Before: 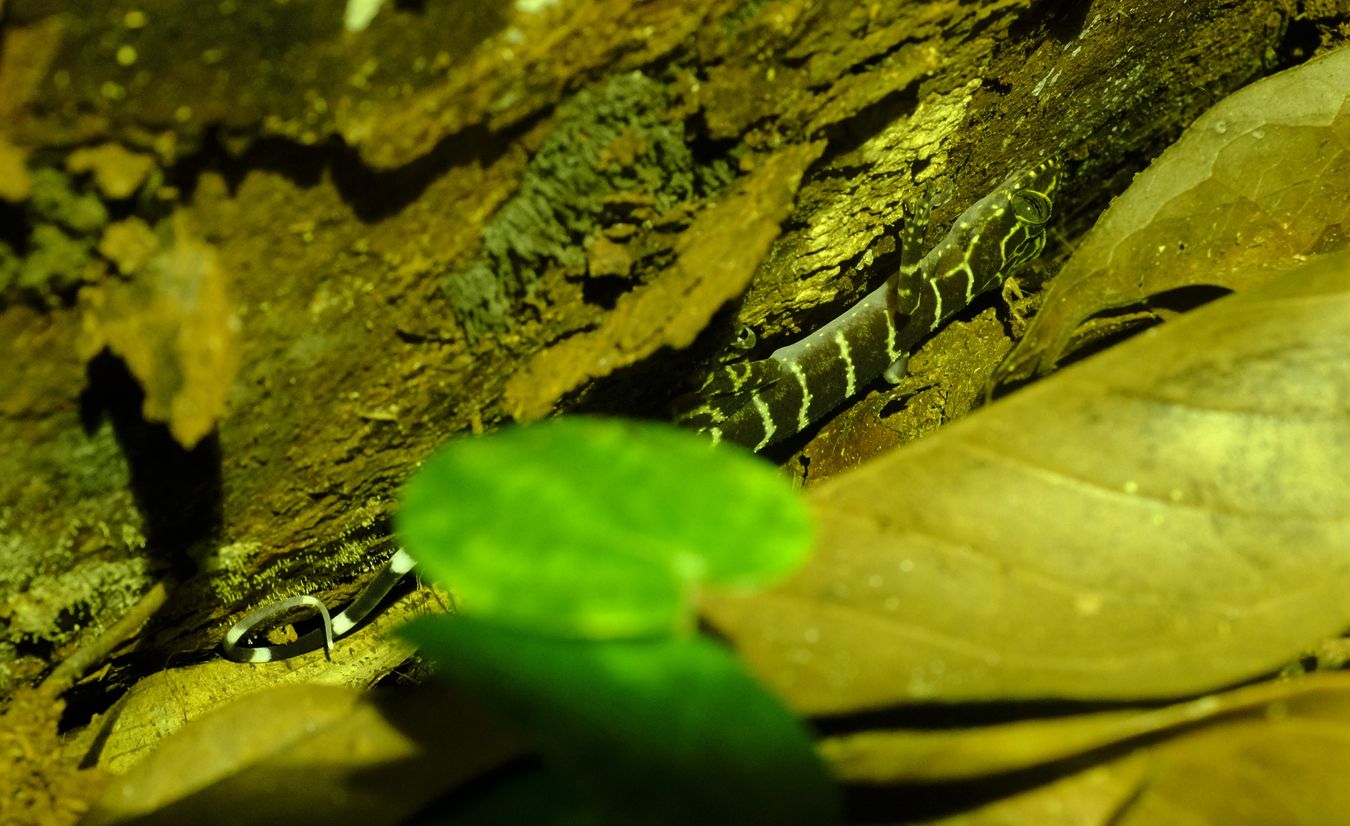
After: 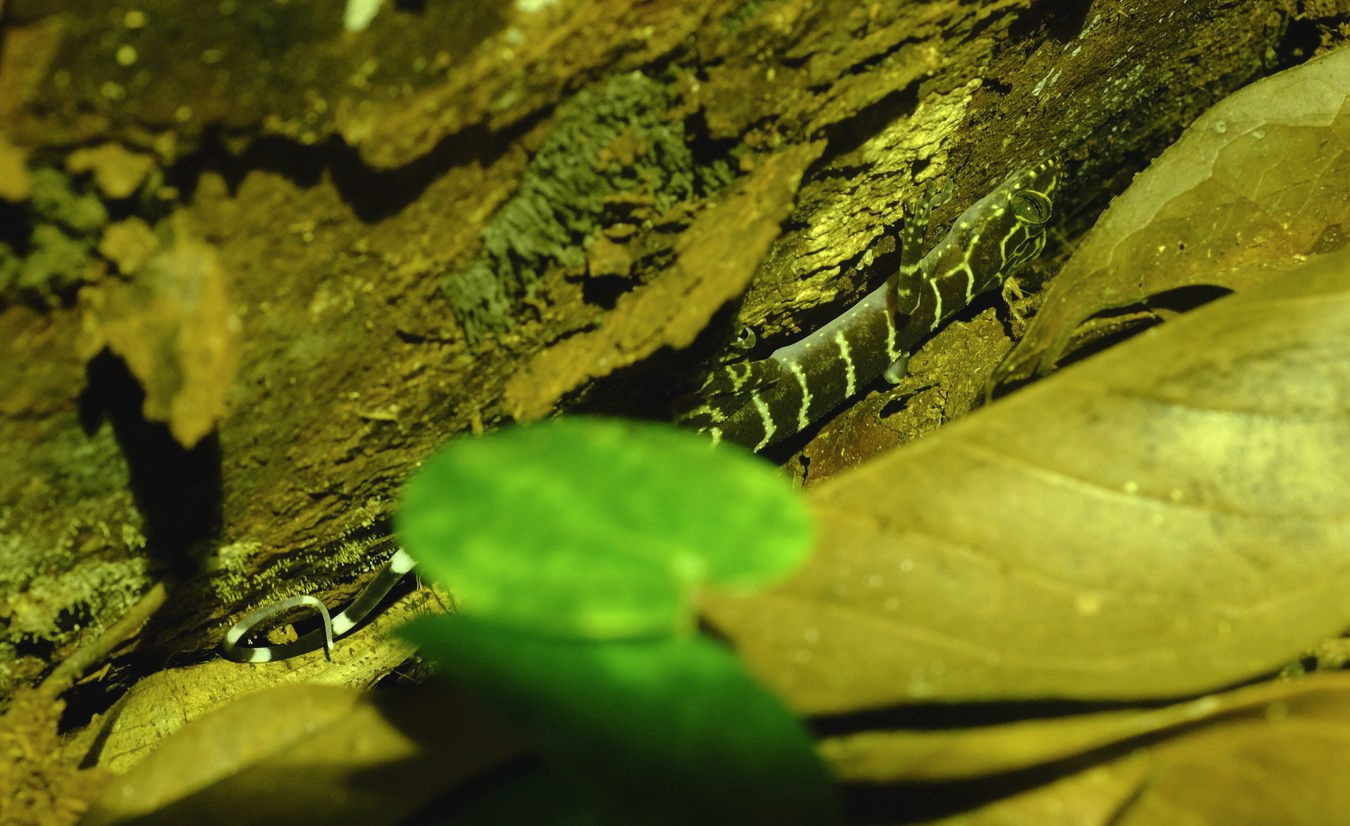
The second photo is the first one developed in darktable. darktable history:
contrast brightness saturation: contrast -0.082, brightness -0.039, saturation -0.105
levels: levels [0, 0.476, 0.951]
